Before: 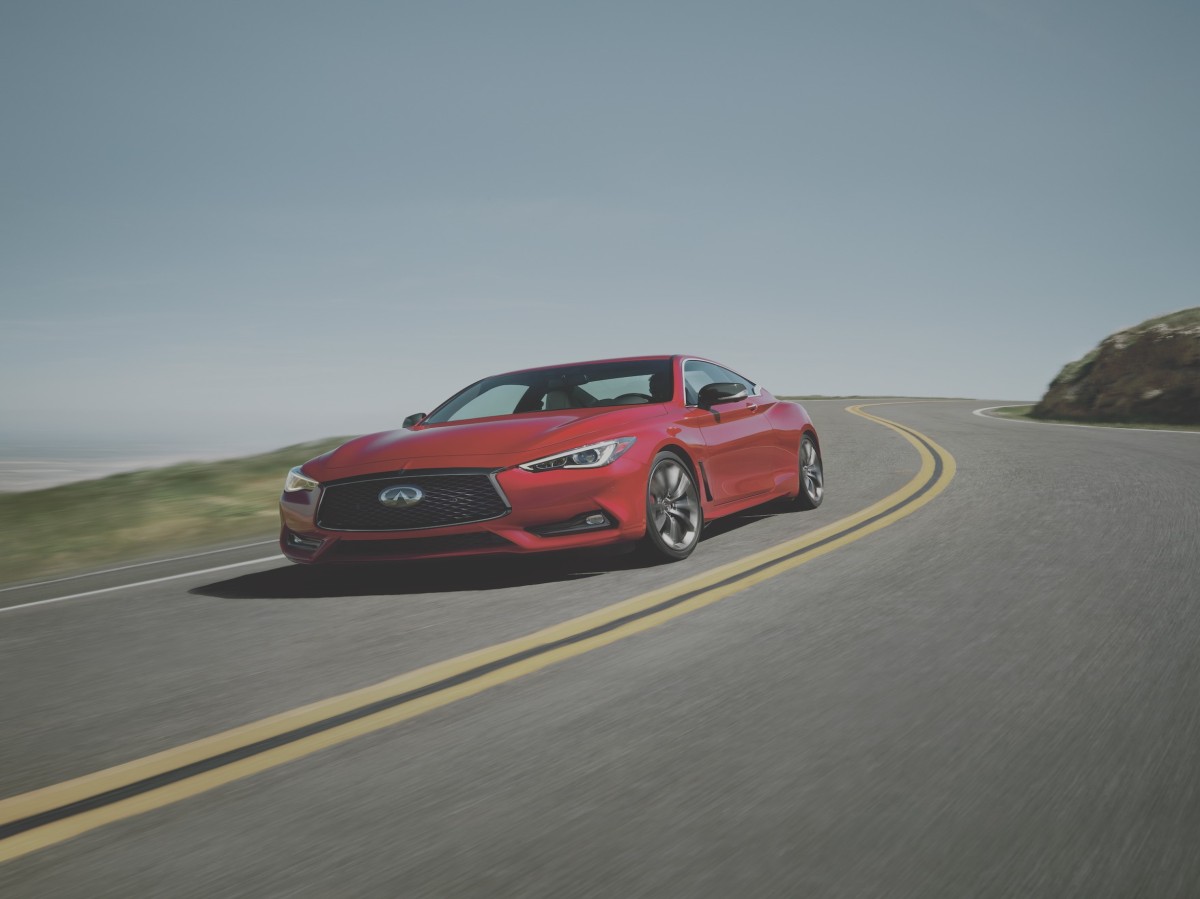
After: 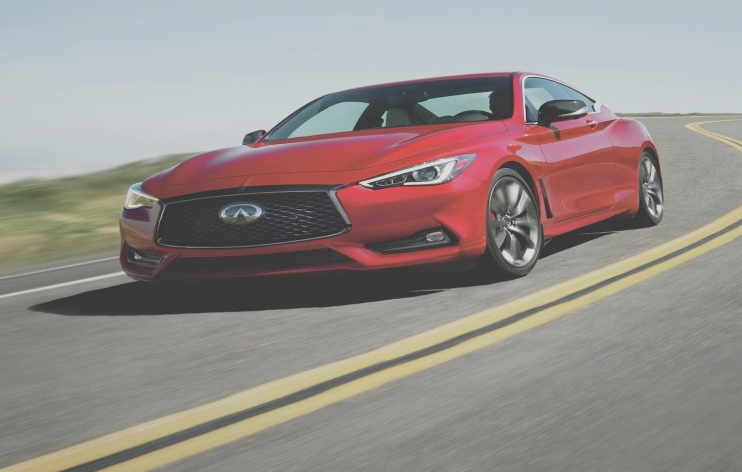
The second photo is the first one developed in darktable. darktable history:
crop: left 13.367%, top 31.486%, right 24.731%, bottom 15.924%
base curve: curves: ch0 [(0, 0) (0.088, 0.125) (0.176, 0.251) (0.354, 0.501) (0.613, 0.749) (1, 0.877)], preserve colors none
